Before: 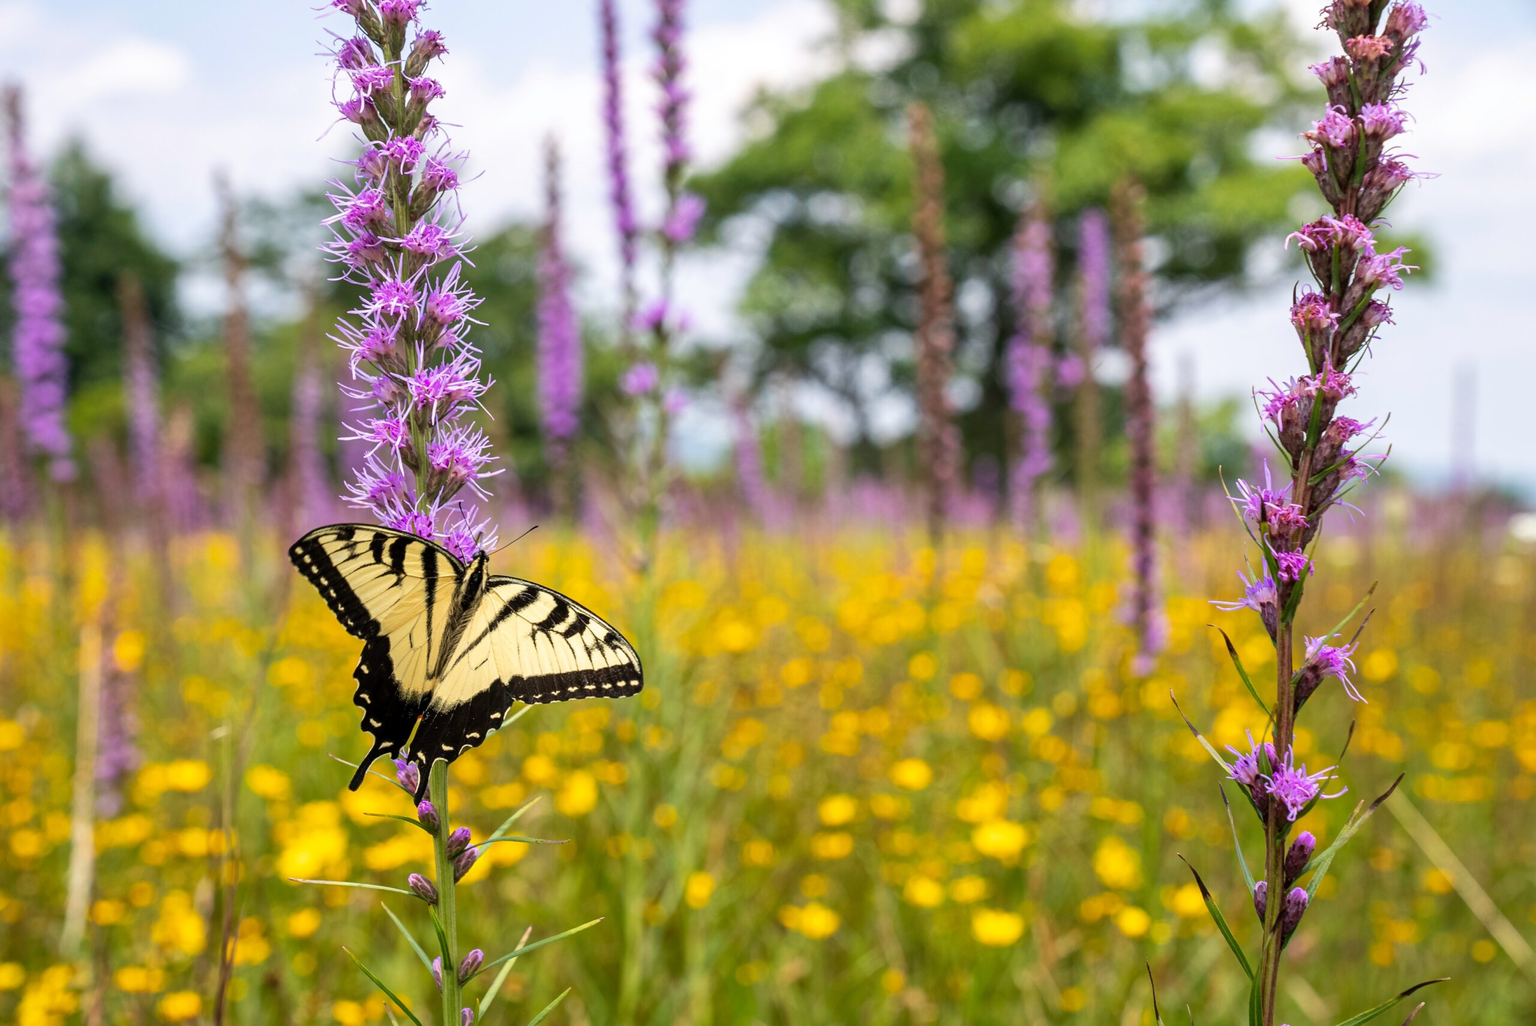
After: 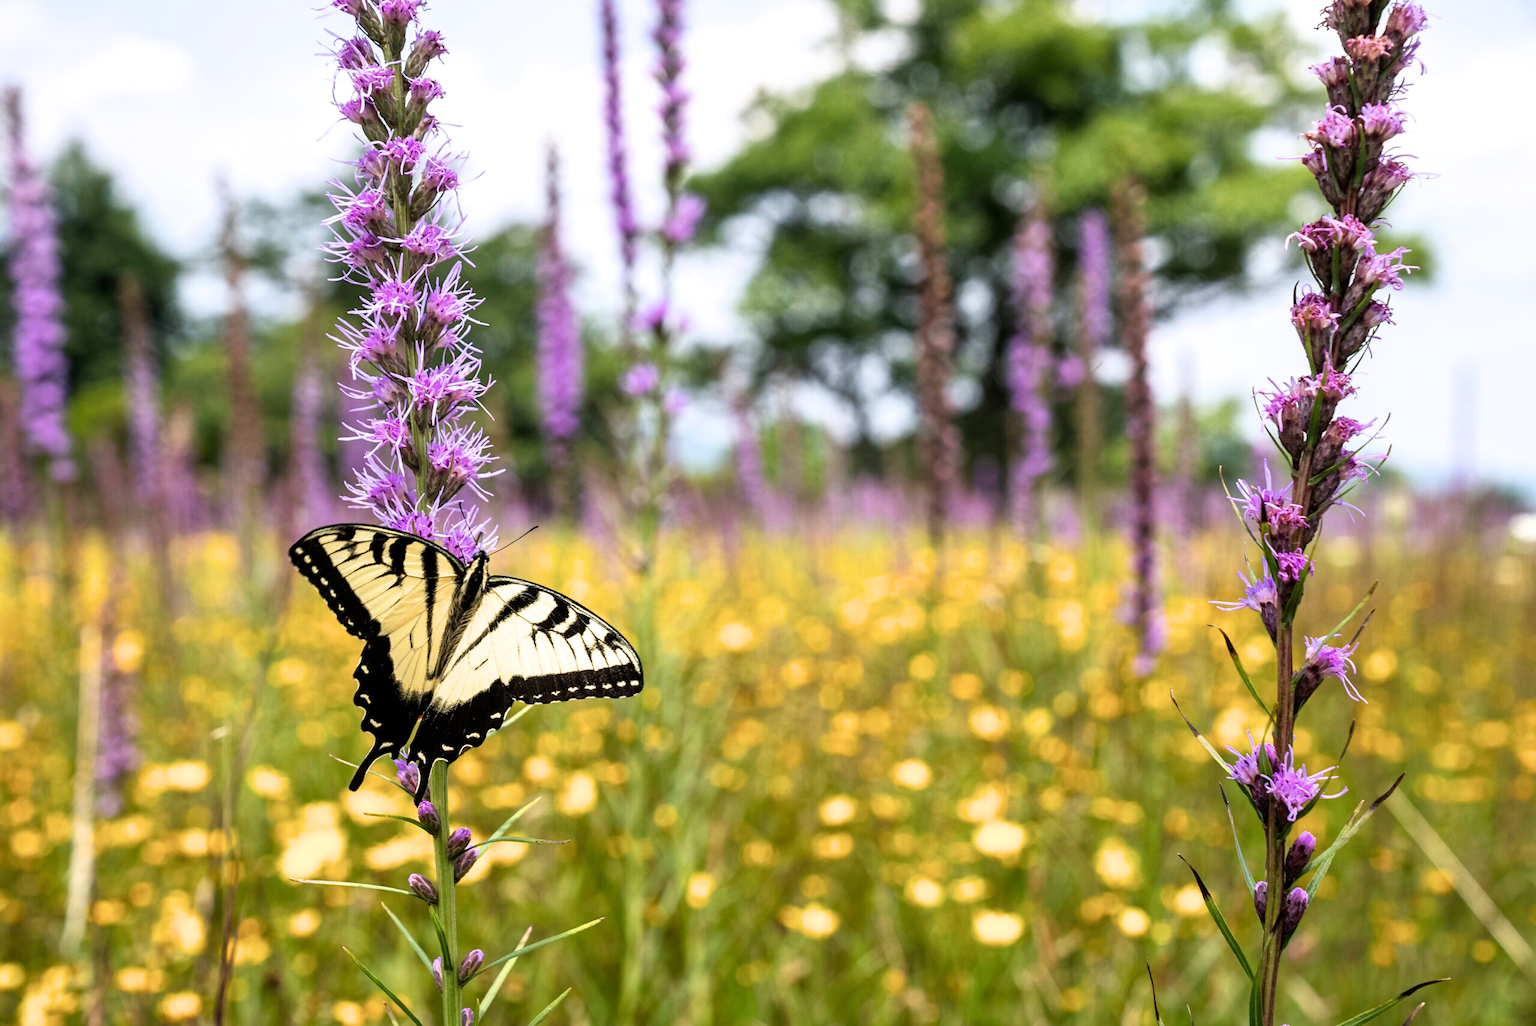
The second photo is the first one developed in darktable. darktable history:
filmic rgb: black relative exposure -9.08 EV, white relative exposure 2.3 EV, hardness 7.49
white balance: red 0.988, blue 1.017
